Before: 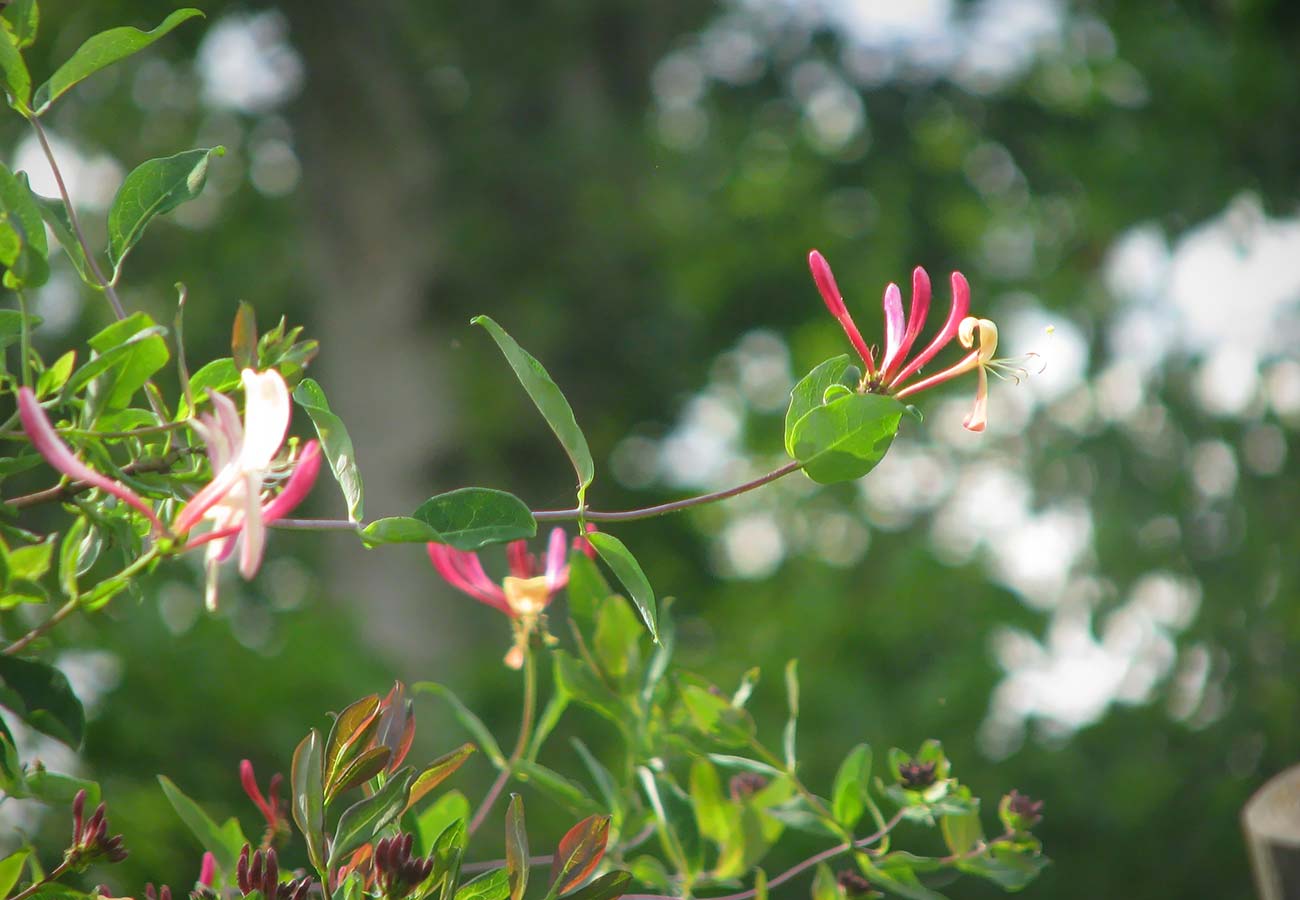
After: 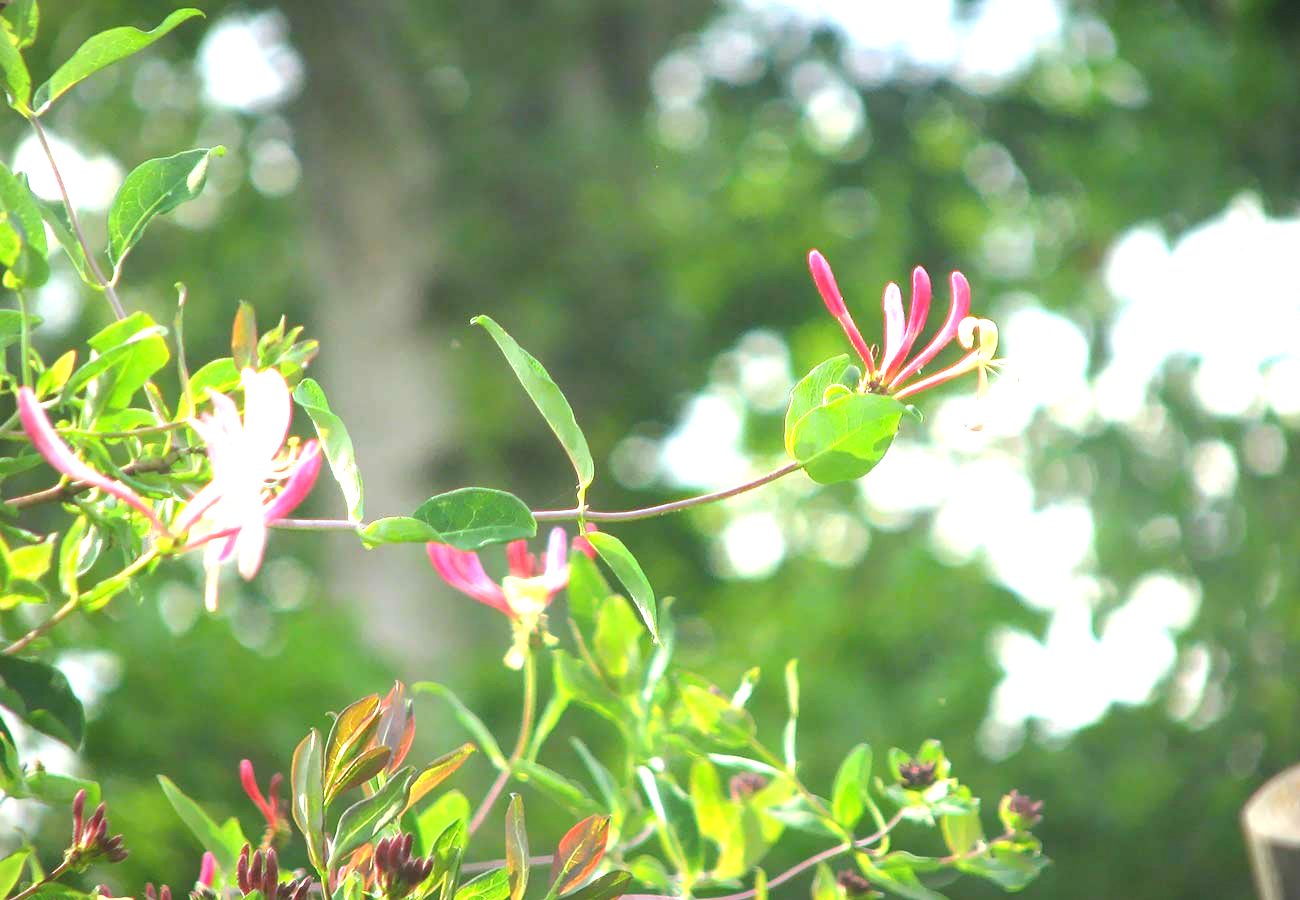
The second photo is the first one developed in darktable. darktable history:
vignetting: fall-off start 100%, fall-off radius 71%, brightness -0.434, saturation -0.2, width/height ratio 1.178, dithering 8-bit output, unbound false
exposure: black level correction 0, exposure 1.45 EV, compensate exposure bias true, compensate highlight preservation false
